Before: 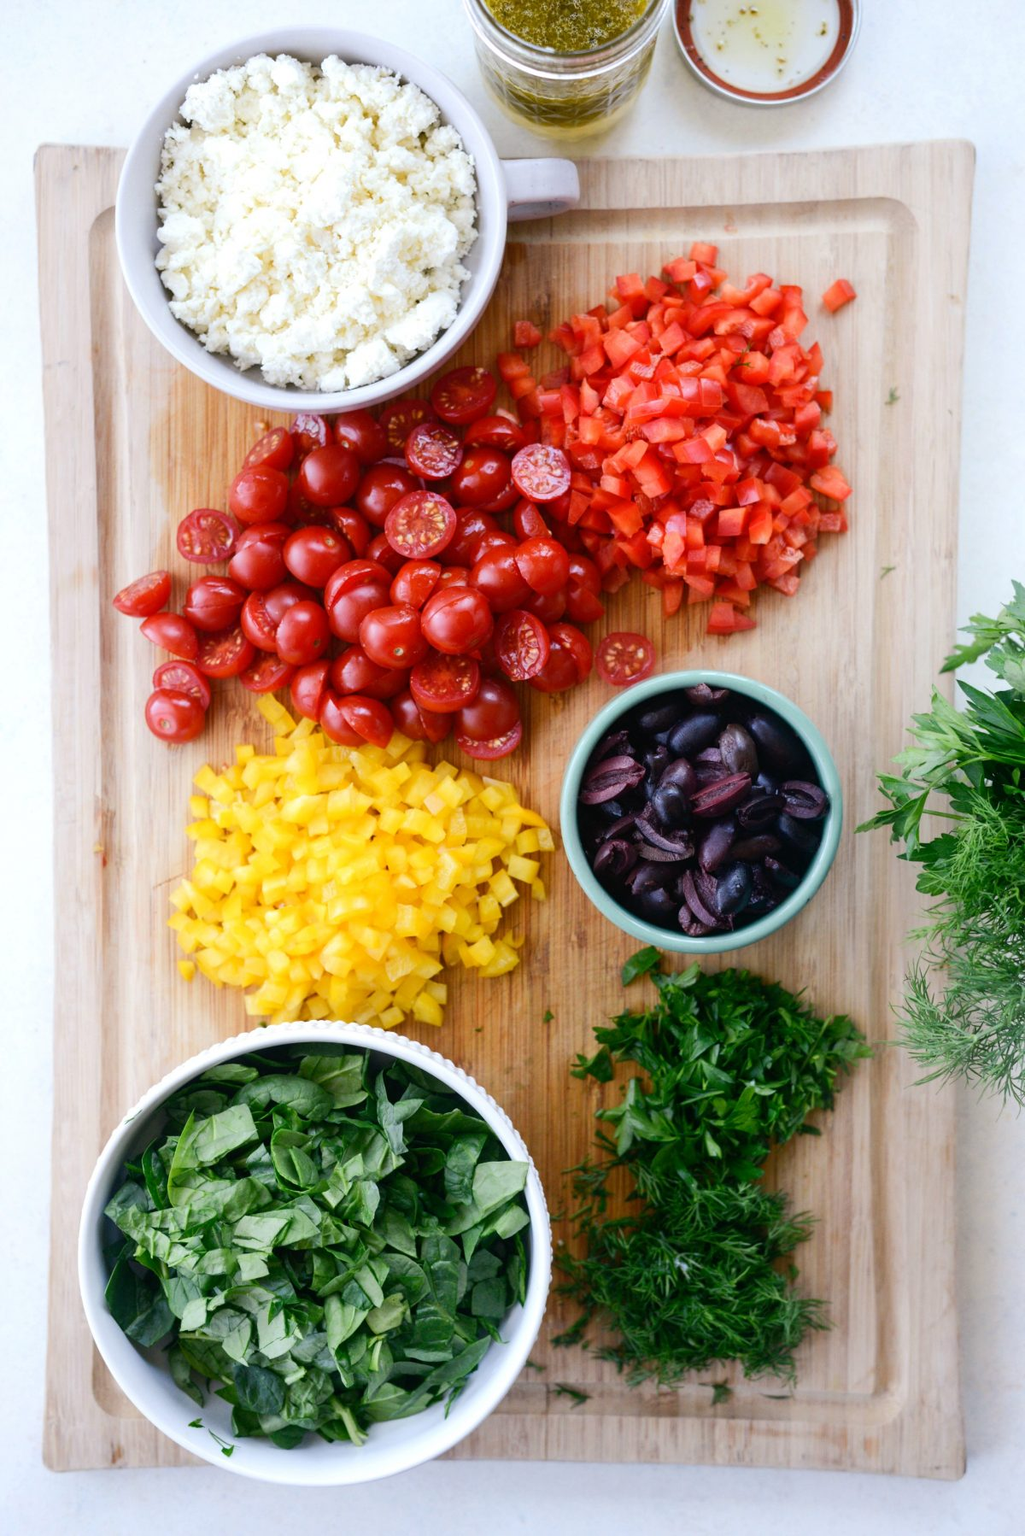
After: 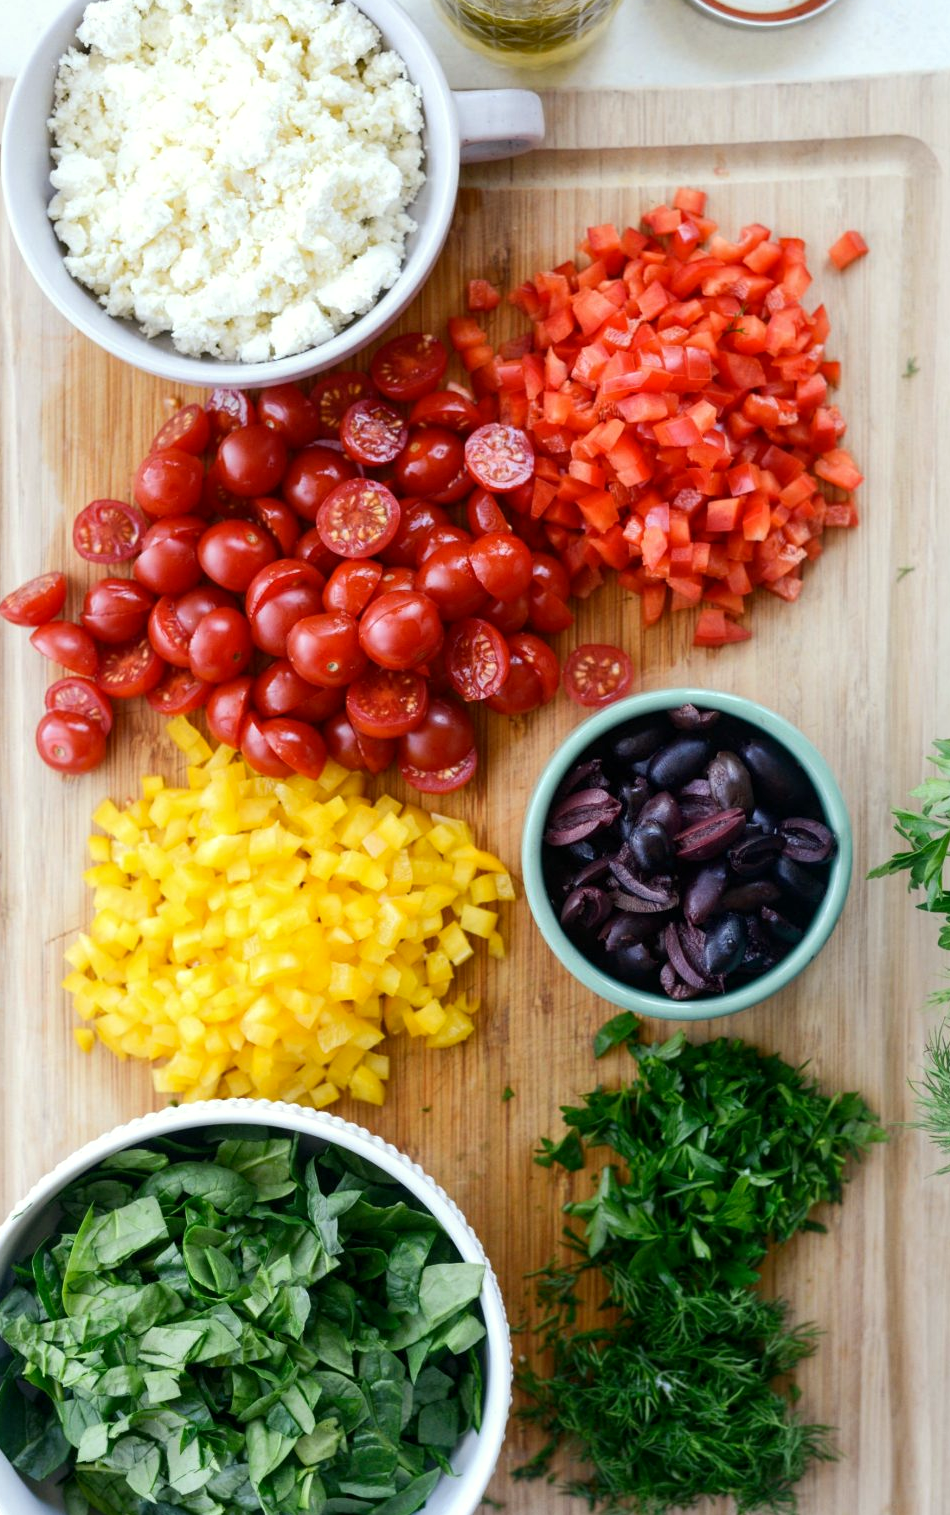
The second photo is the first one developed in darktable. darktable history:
color correction: highlights a* -2.68, highlights b* 2.57
local contrast: highlights 100%, shadows 100%, detail 120%, midtone range 0.2
crop: left 11.225%, top 5.381%, right 9.565%, bottom 10.314%
